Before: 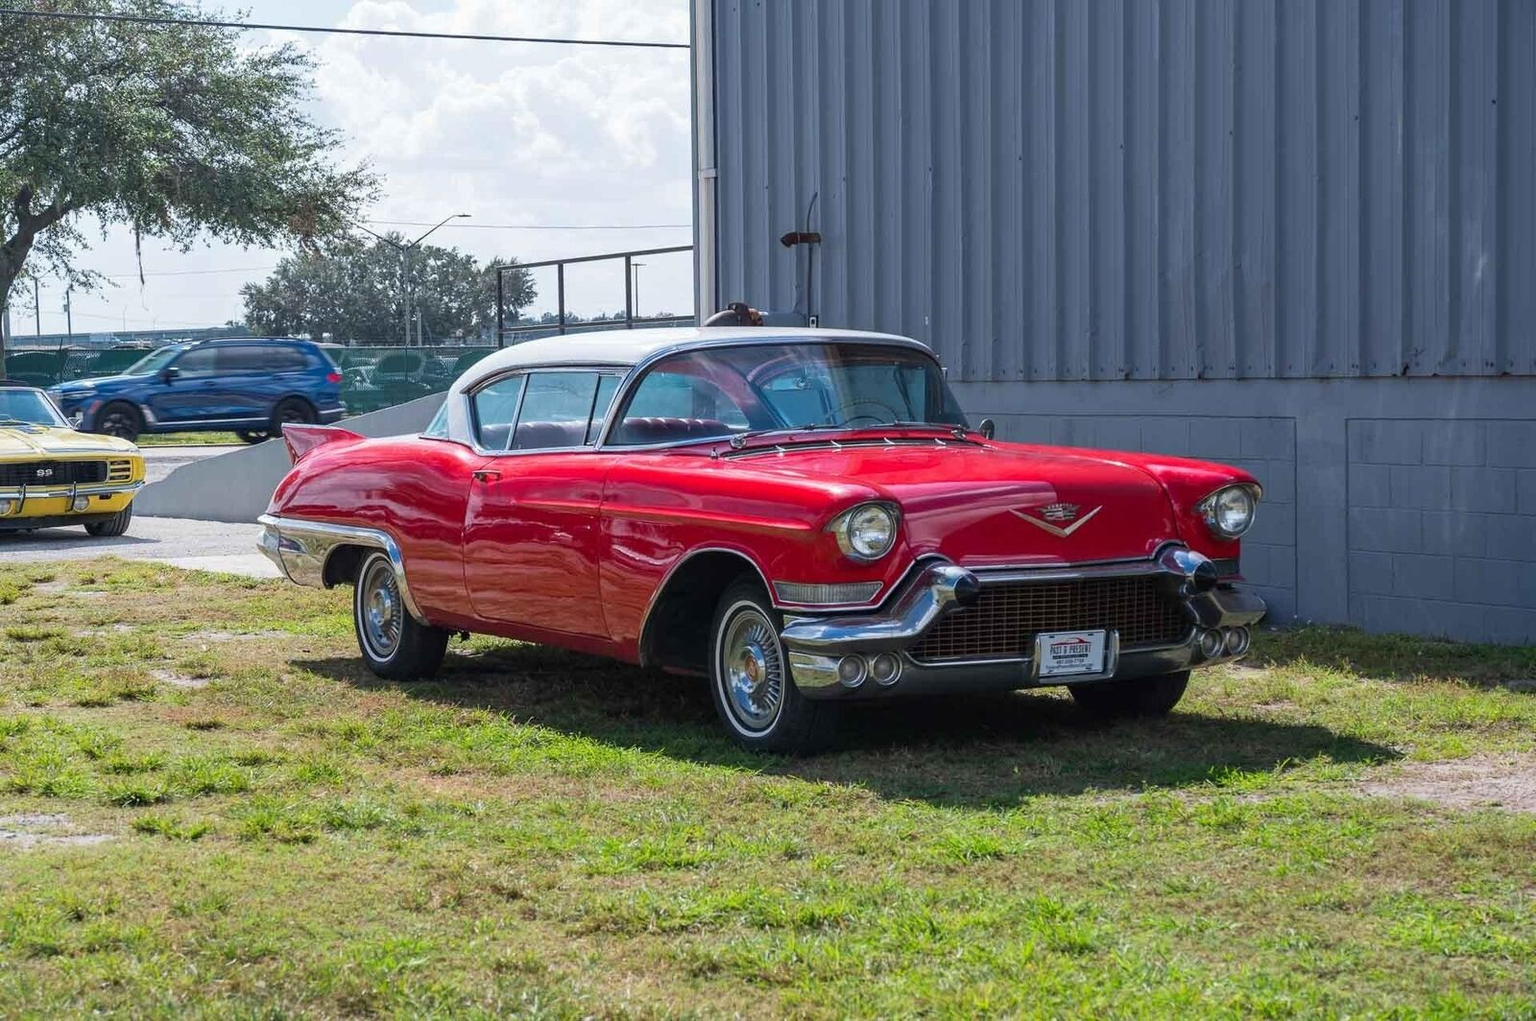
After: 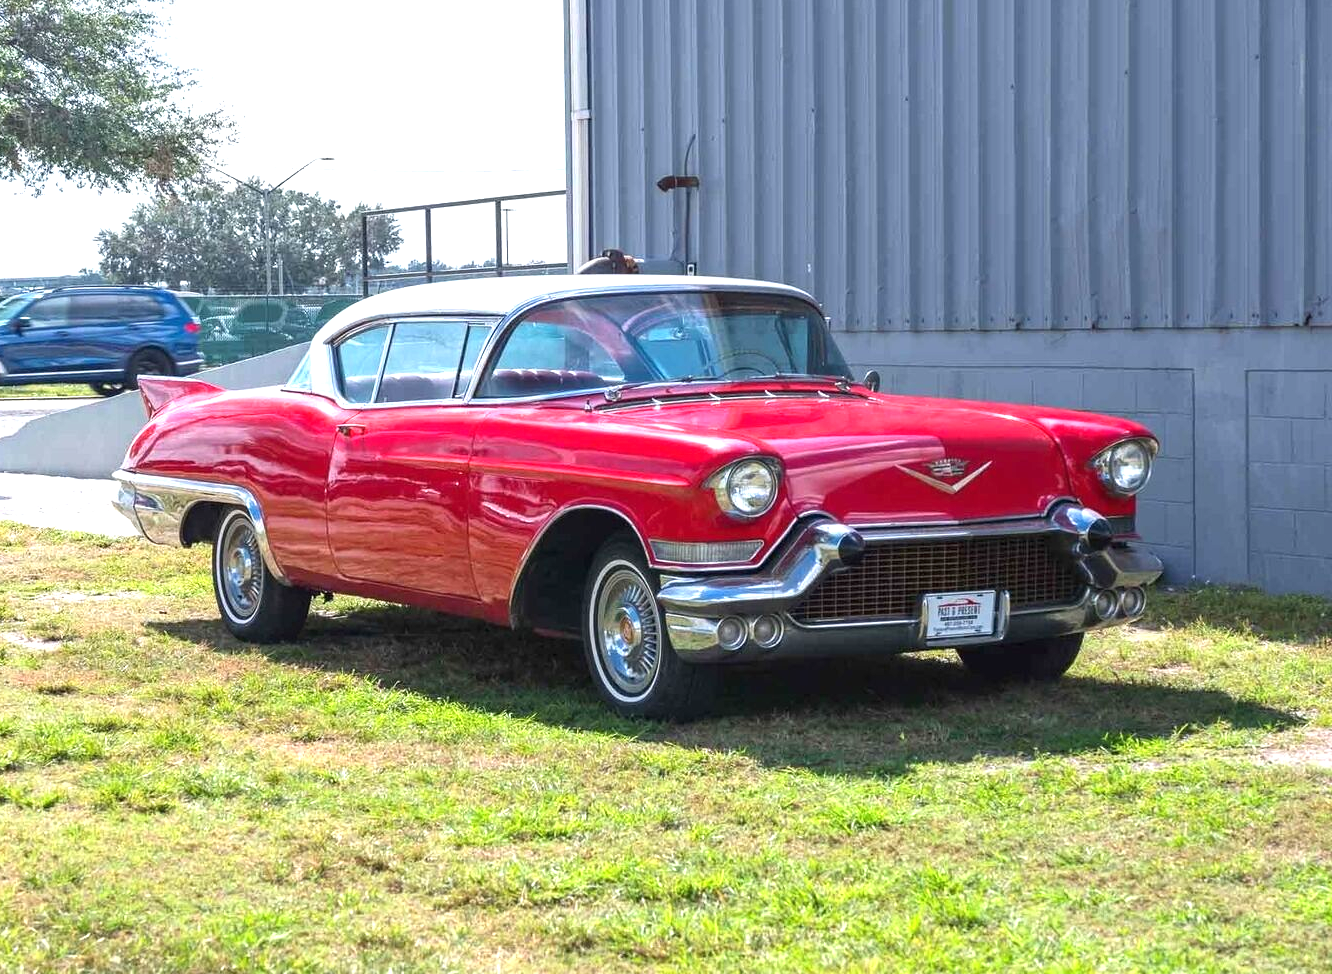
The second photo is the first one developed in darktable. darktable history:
exposure: black level correction 0, exposure 1.001 EV, compensate exposure bias true, compensate highlight preservation false
crop: left 9.772%, top 6.258%, right 6.977%, bottom 2.129%
